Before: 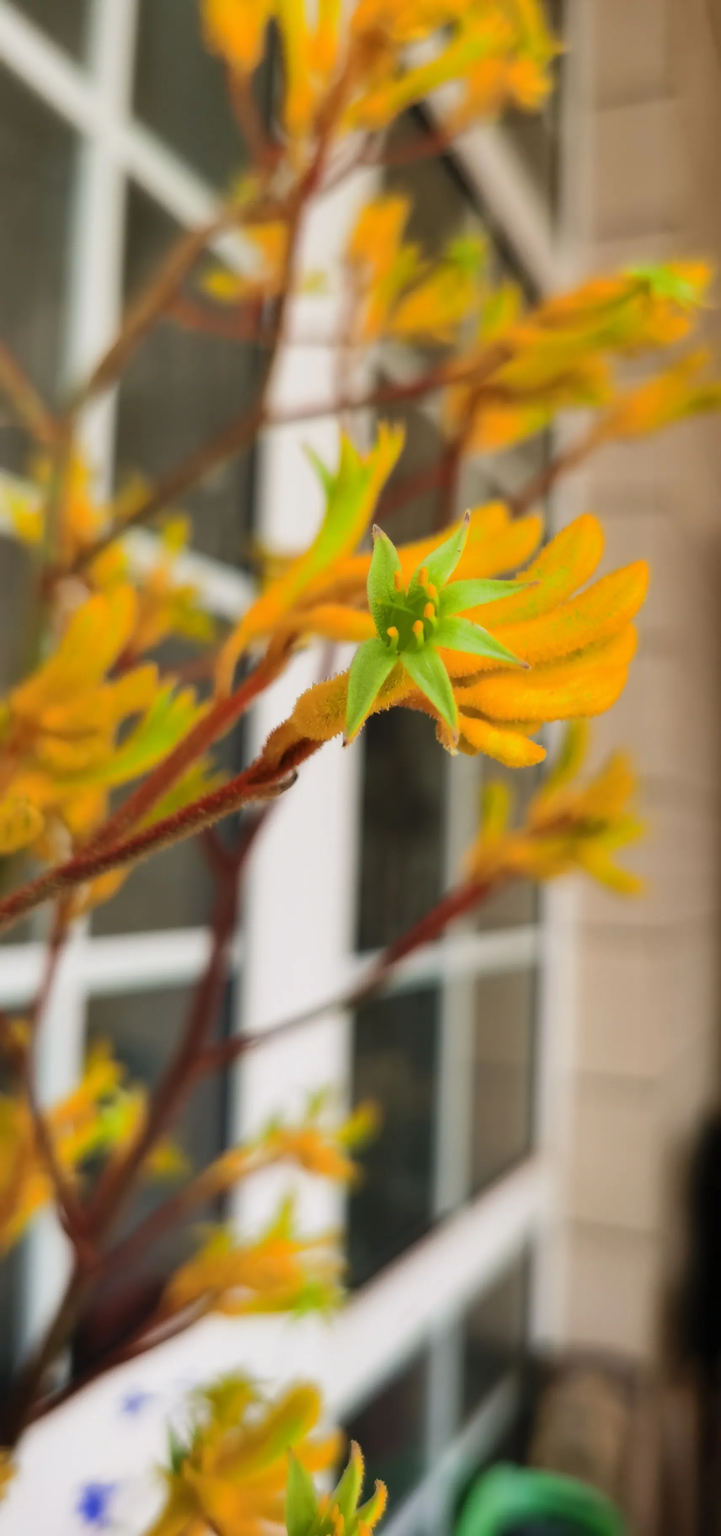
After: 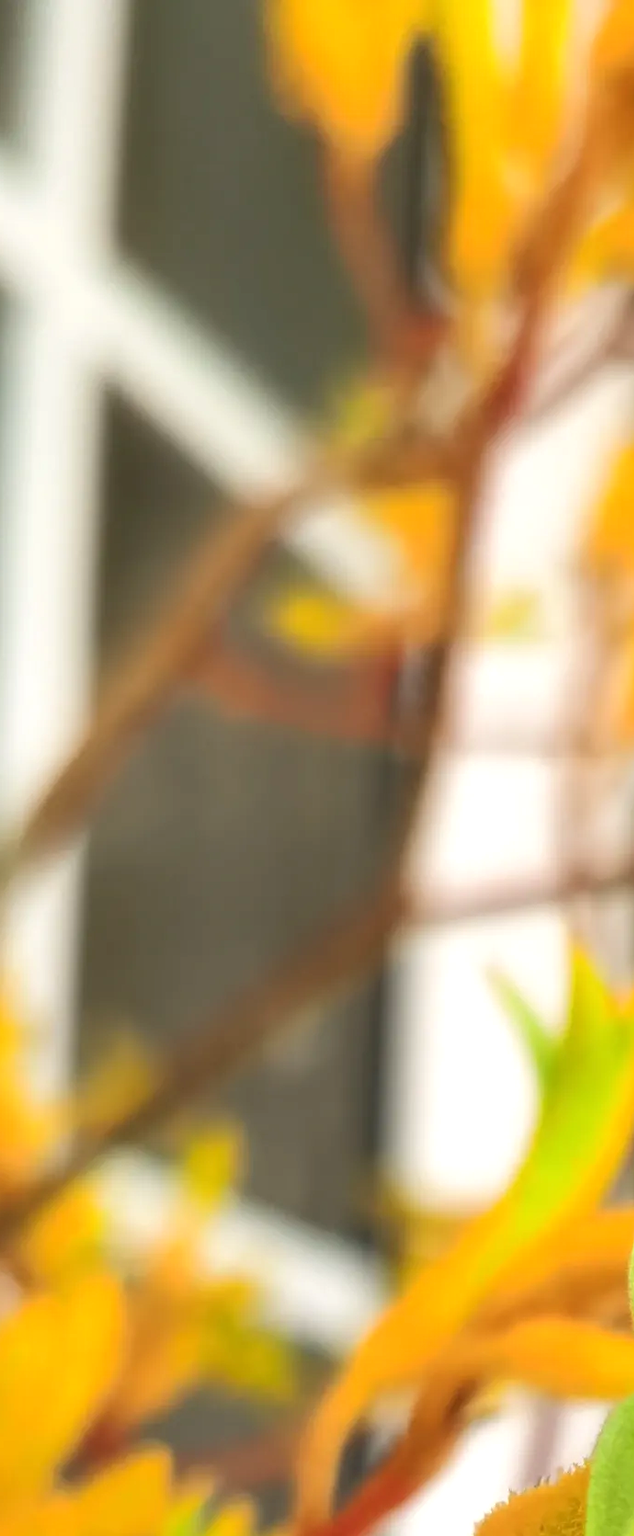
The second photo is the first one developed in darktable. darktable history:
crop and rotate: left 11.058%, top 0.054%, right 48.635%, bottom 54.126%
exposure: black level correction 0, exposure 0.5 EV, compensate highlight preservation false
